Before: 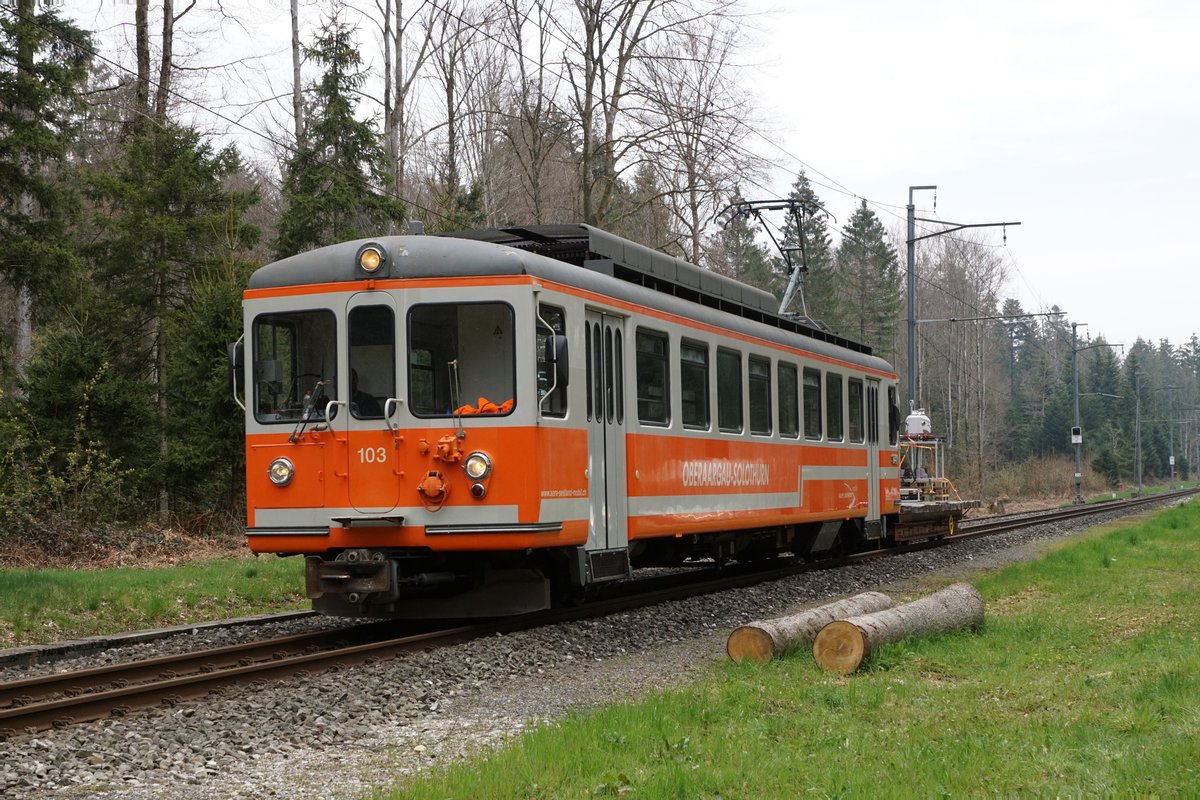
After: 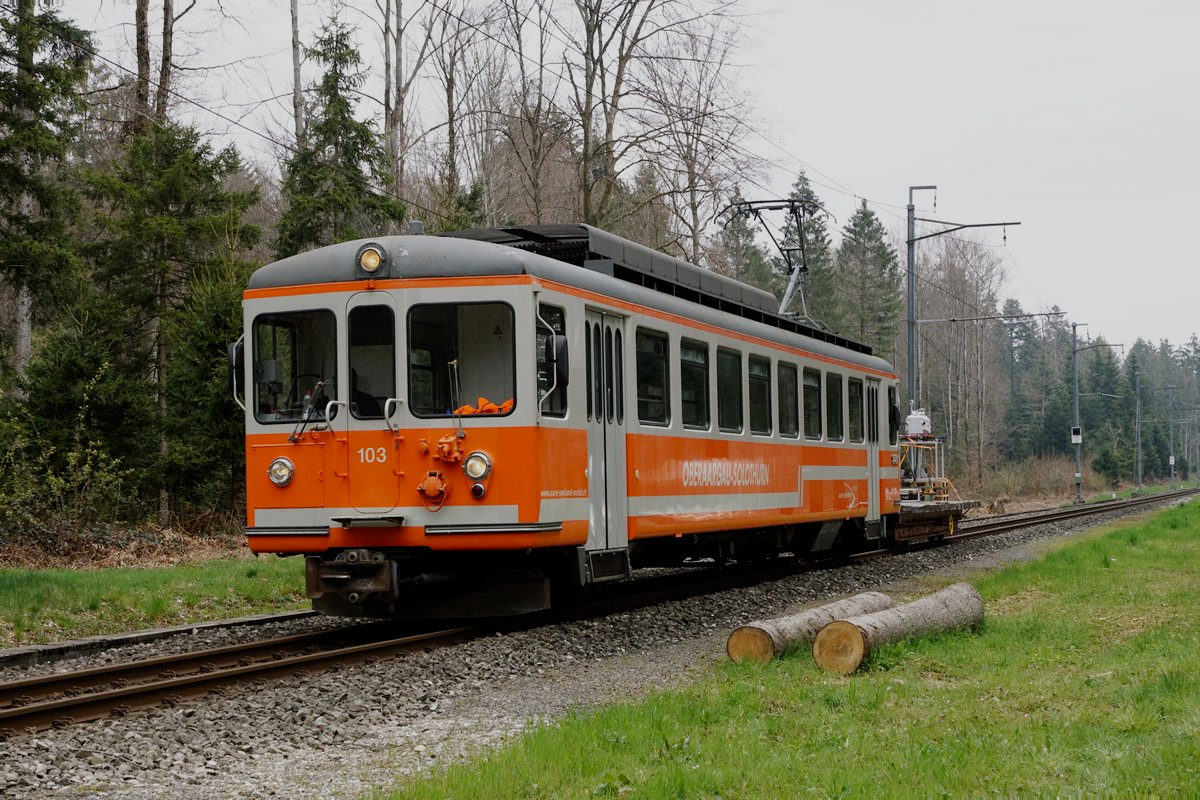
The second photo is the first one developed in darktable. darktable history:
filmic rgb: black relative exposure -16 EV, white relative exposure 6.9 EV, hardness 4.7, add noise in highlights 0, preserve chrominance no, color science v3 (2019), use custom middle-gray values true, contrast in highlights soft
